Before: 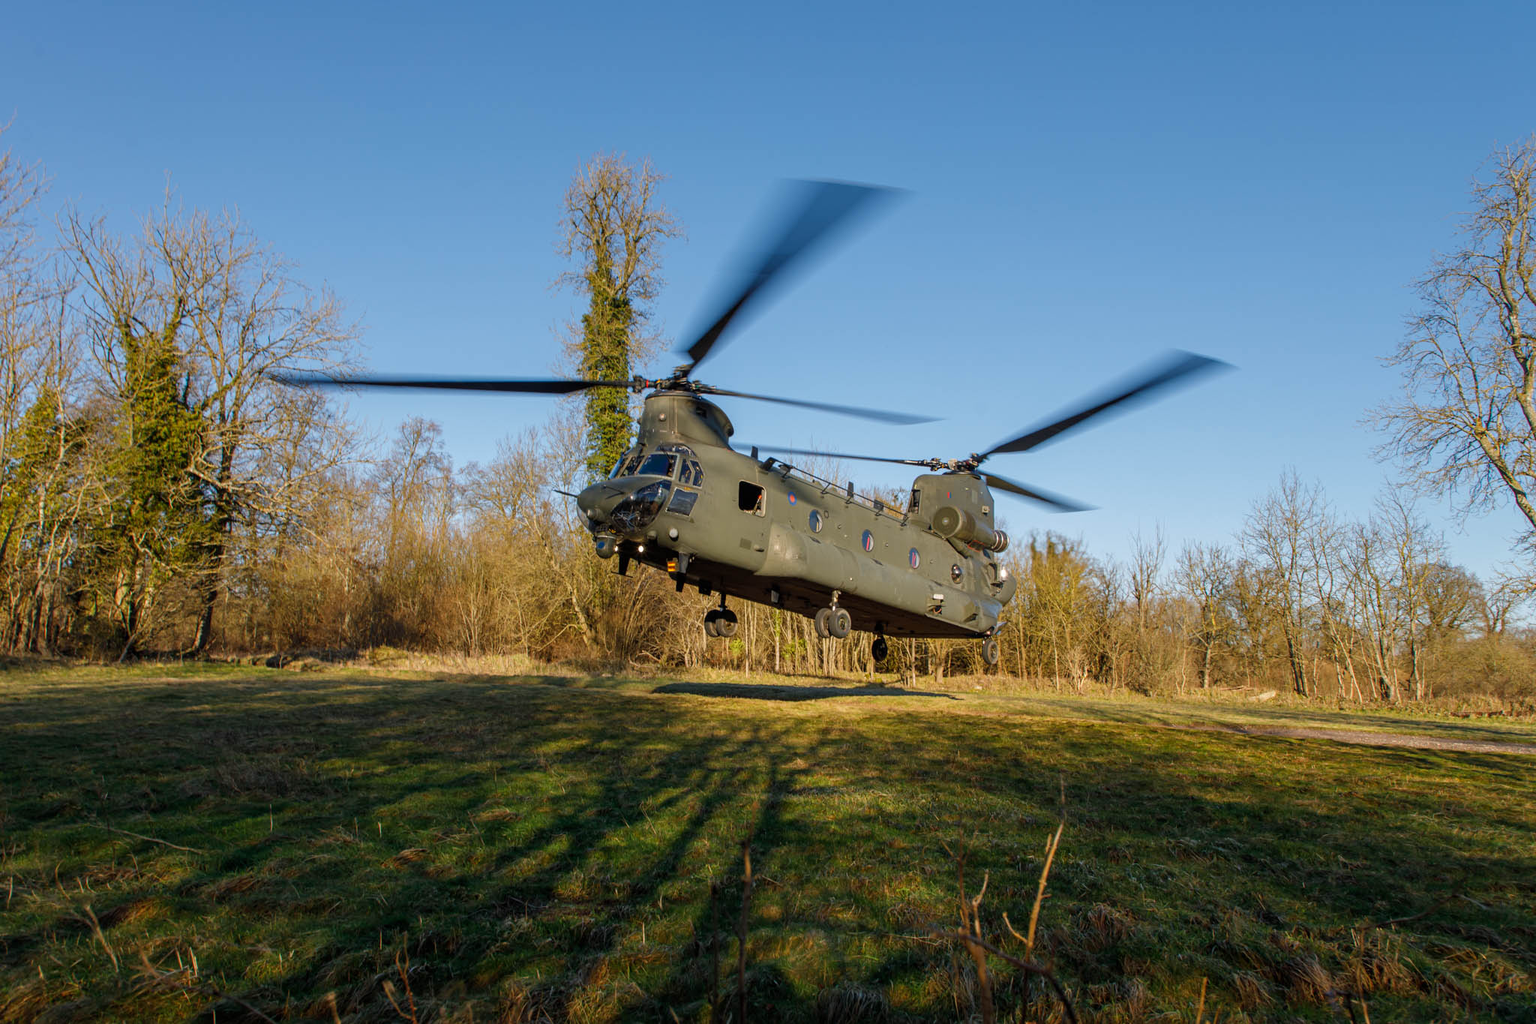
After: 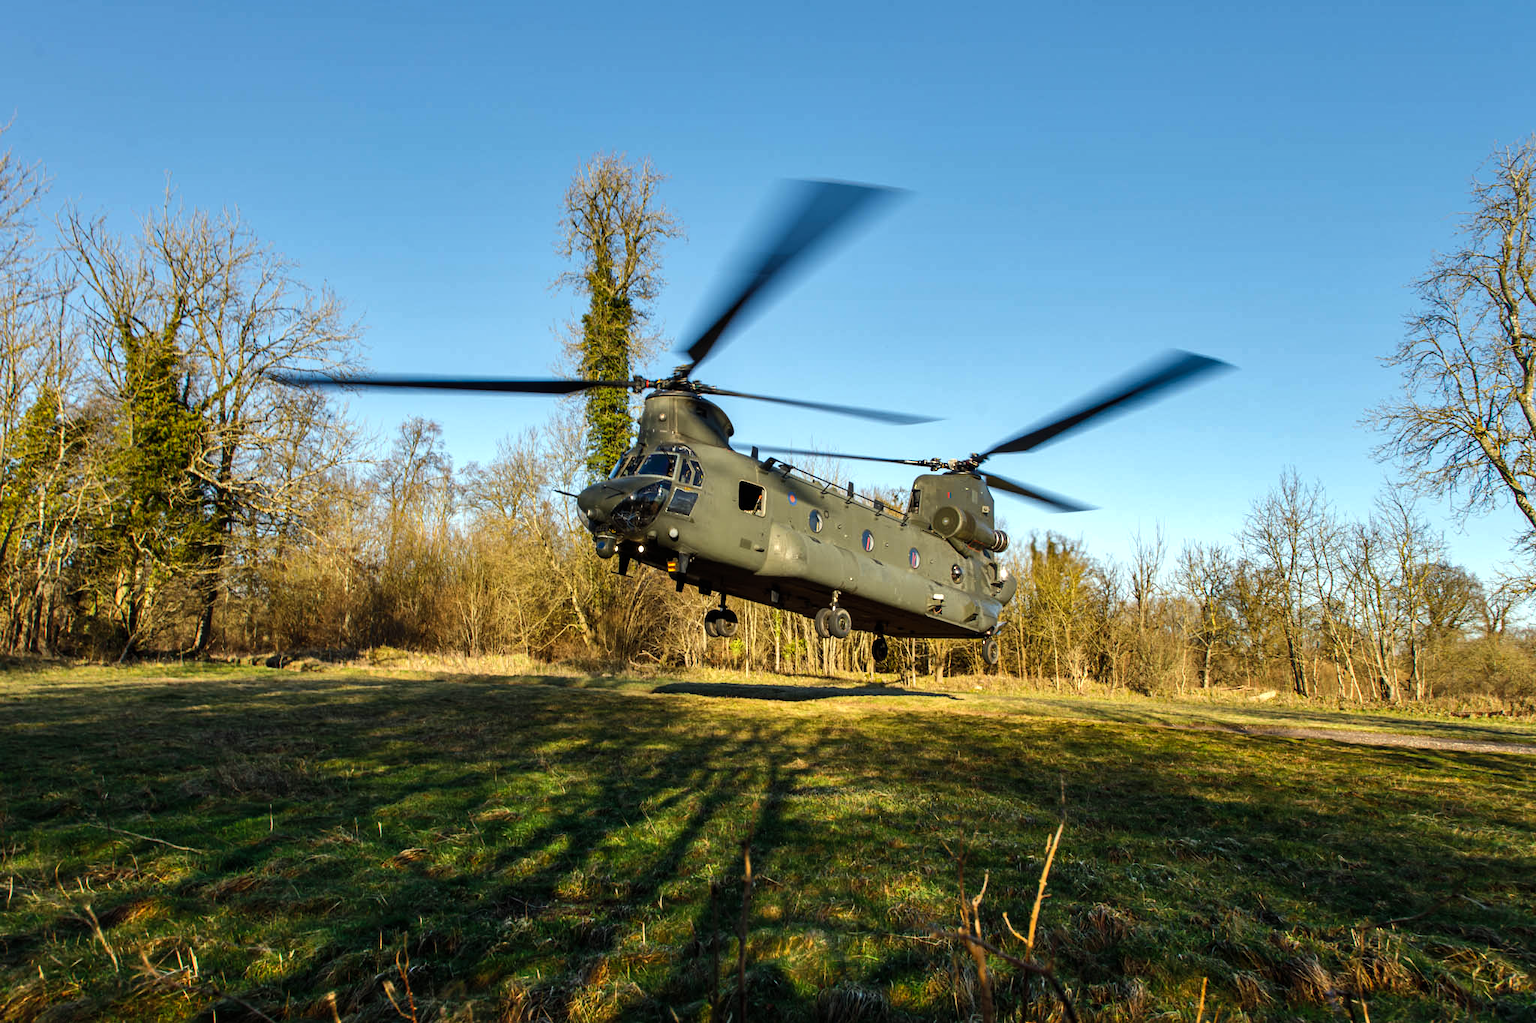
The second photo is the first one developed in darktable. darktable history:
shadows and highlights: soften with gaussian
color correction: highlights a* -4.28, highlights b* 6.53
tone equalizer: -8 EV -0.75 EV, -7 EV -0.7 EV, -6 EV -0.6 EV, -5 EV -0.4 EV, -3 EV 0.4 EV, -2 EV 0.6 EV, -1 EV 0.7 EV, +0 EV 0.75 EV, edges refinement/feathering 500, mask exposure compensation -1.57 EV, preserve details no
